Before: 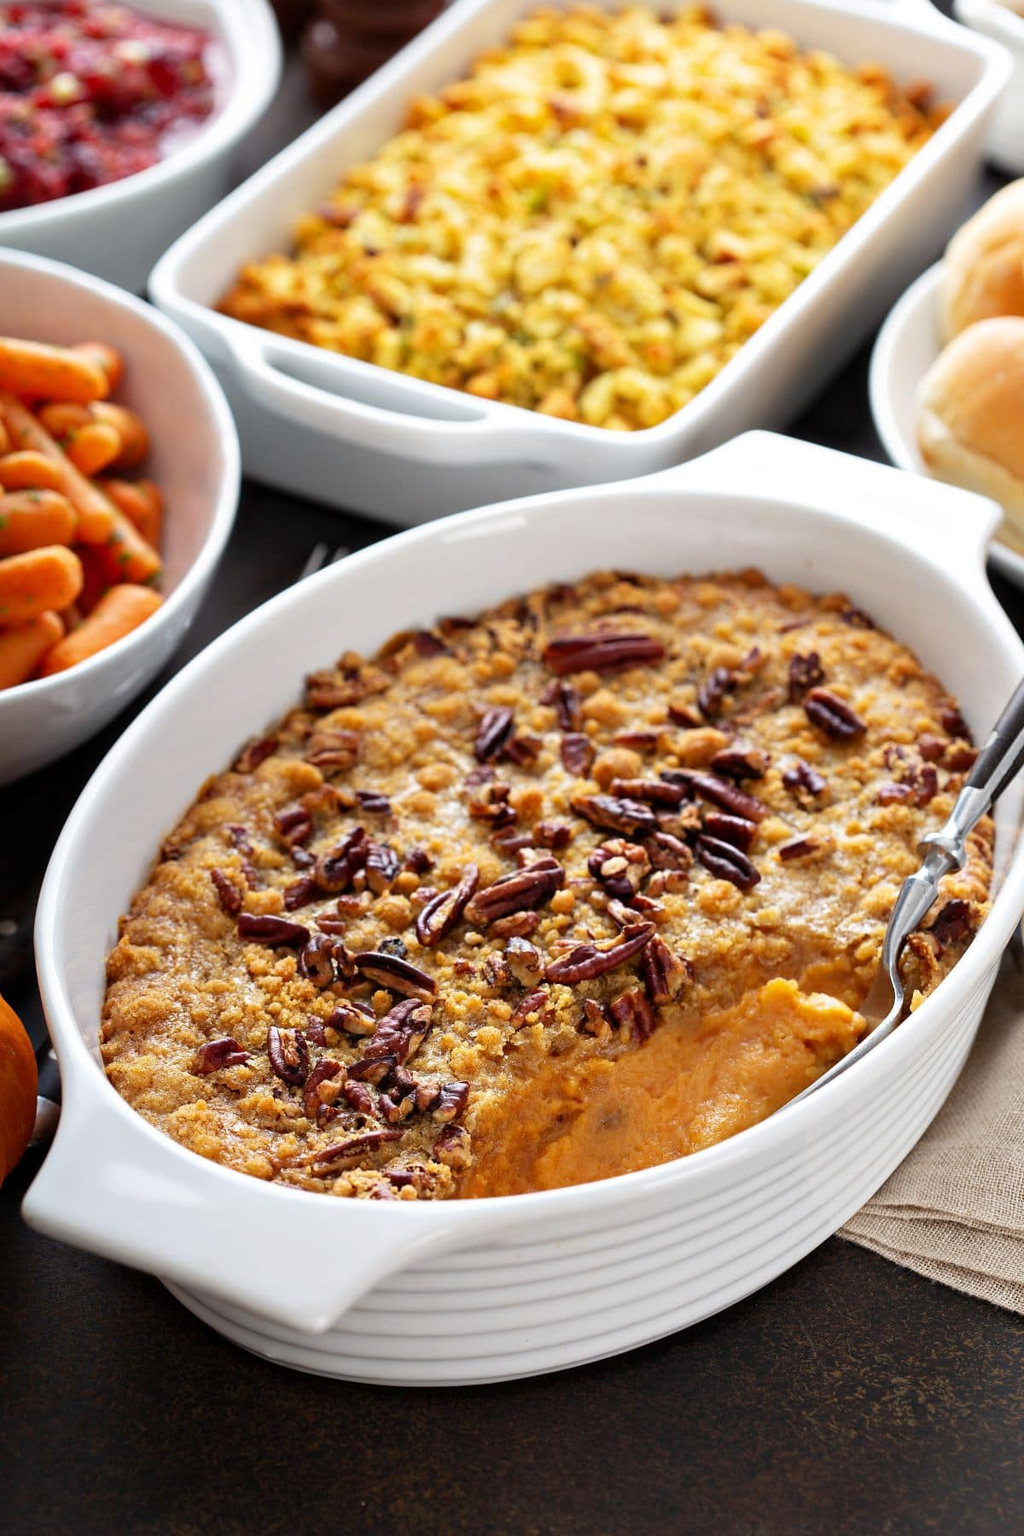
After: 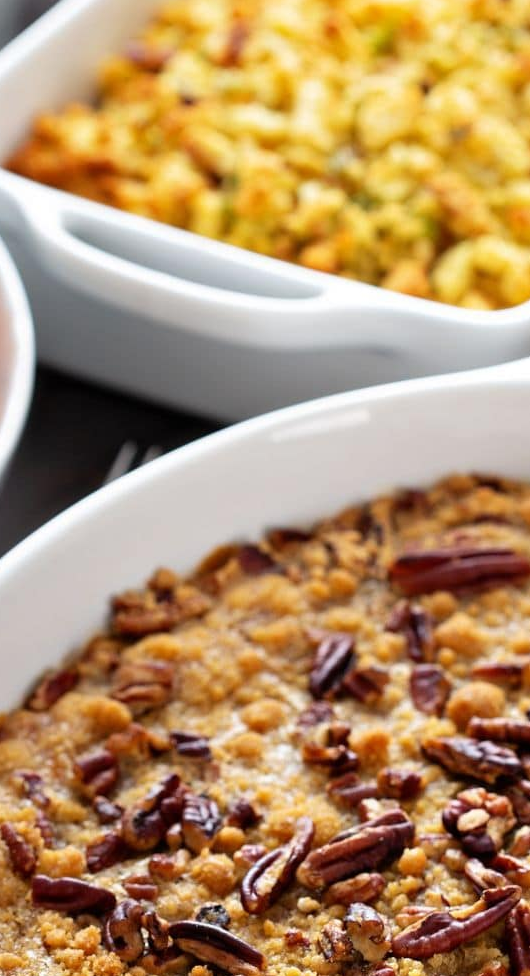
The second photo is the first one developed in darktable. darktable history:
crop: left 20.586%, top 10.855%, right 35.228%, bottom 34.899%
